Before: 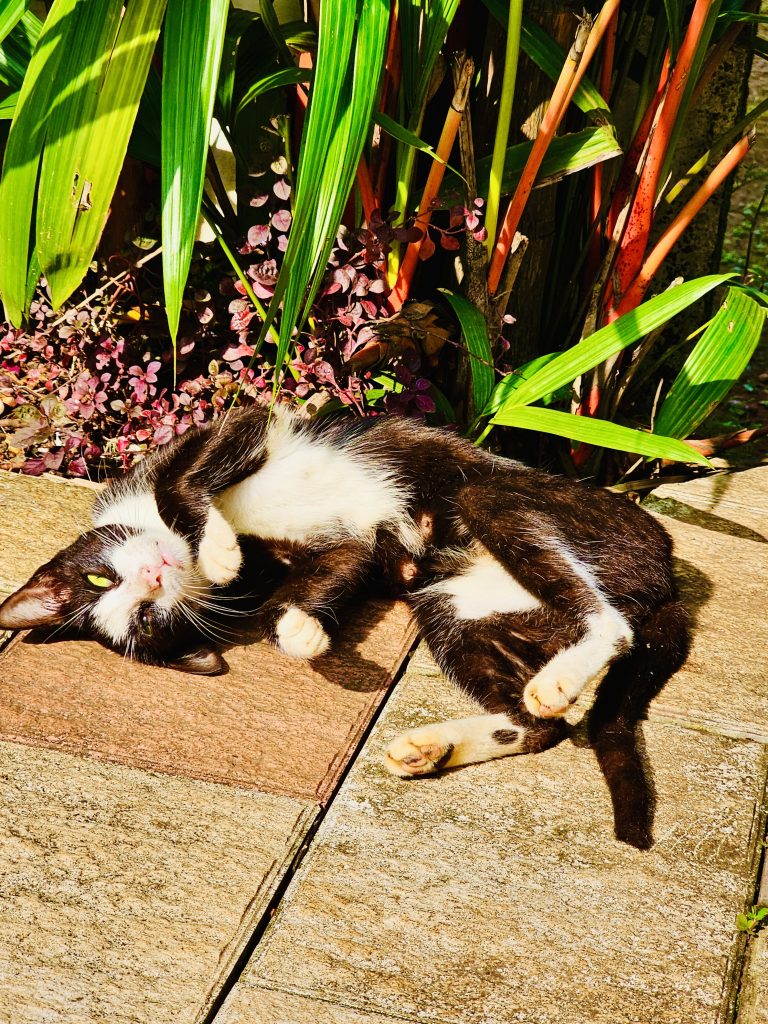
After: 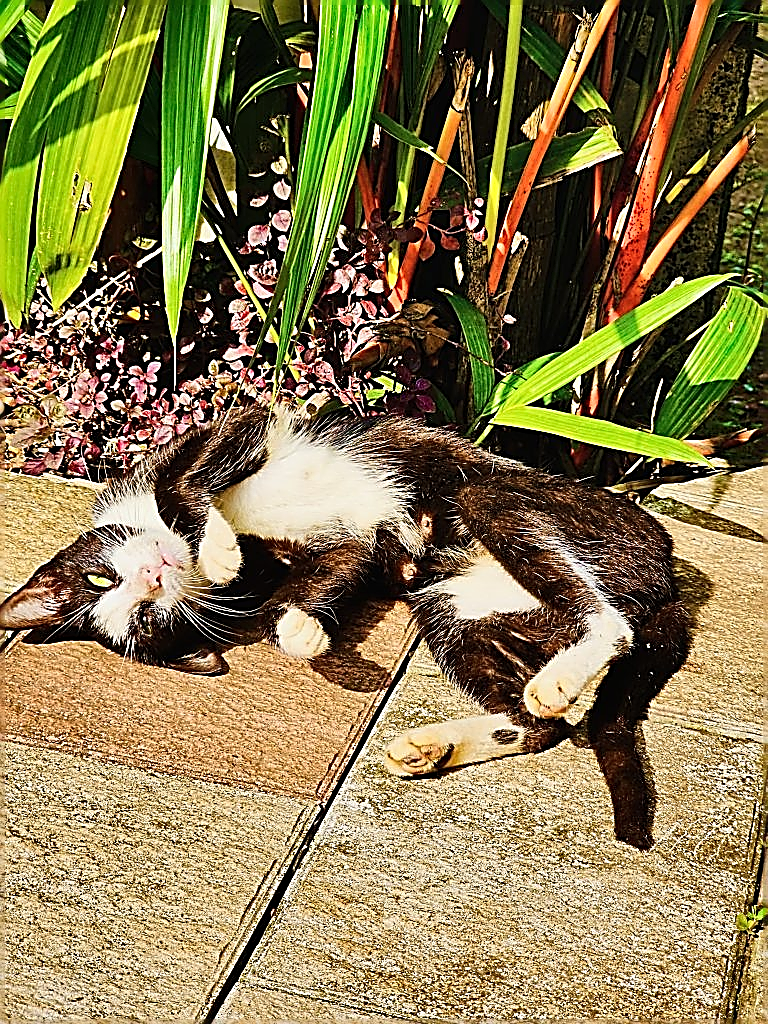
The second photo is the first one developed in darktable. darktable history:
shadows and highlights: shadows 60.08, soften with gaussian
sharpen: amount 1.852
